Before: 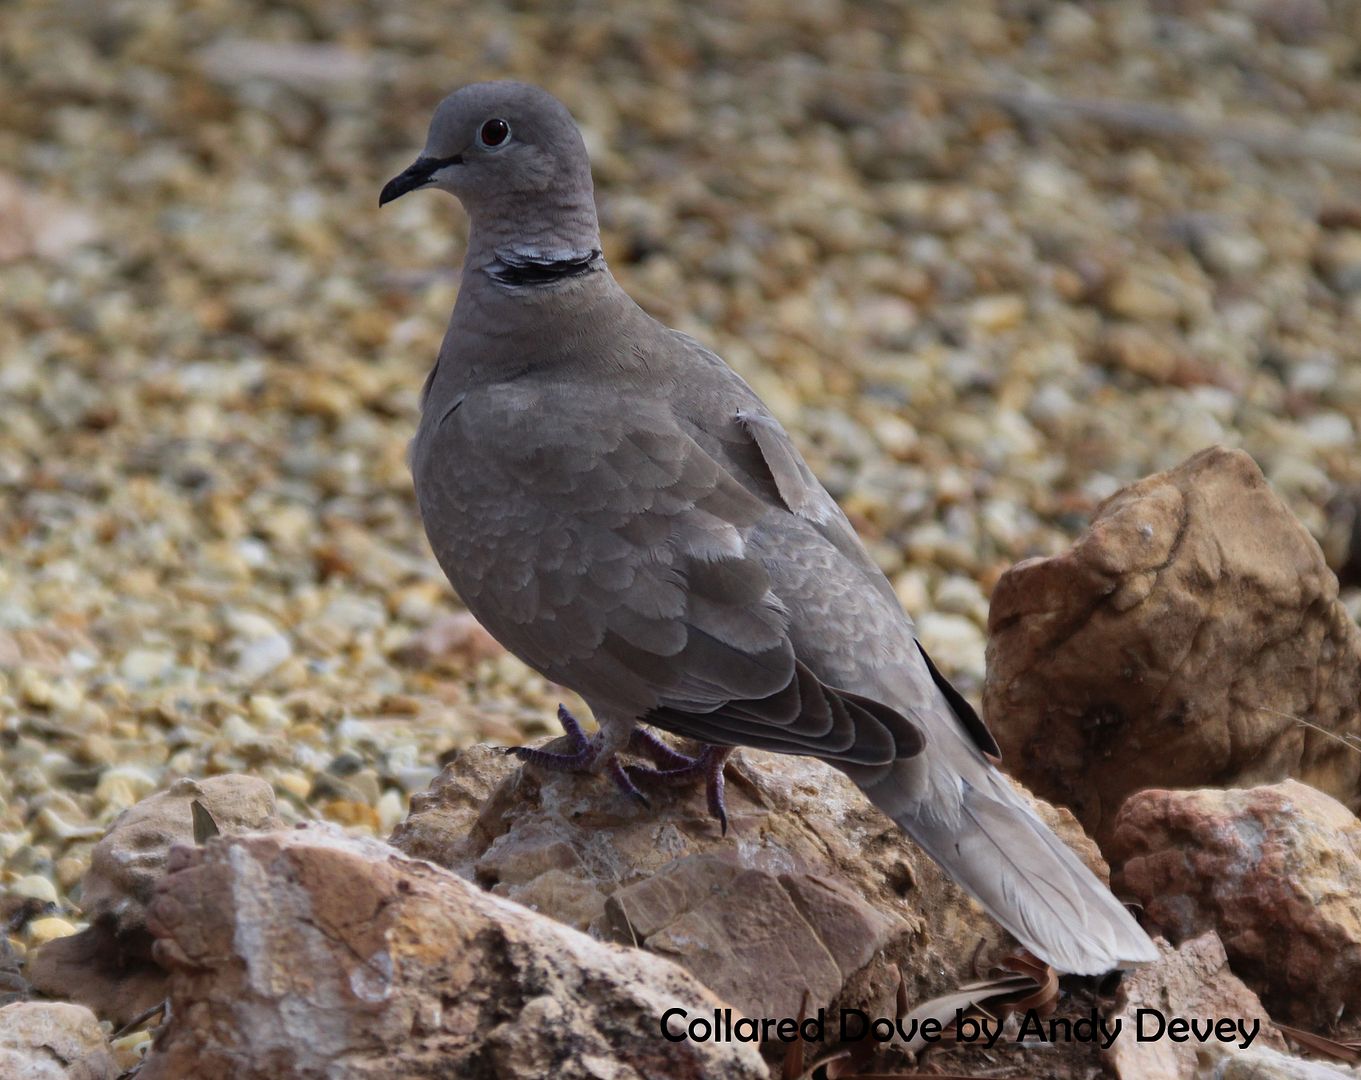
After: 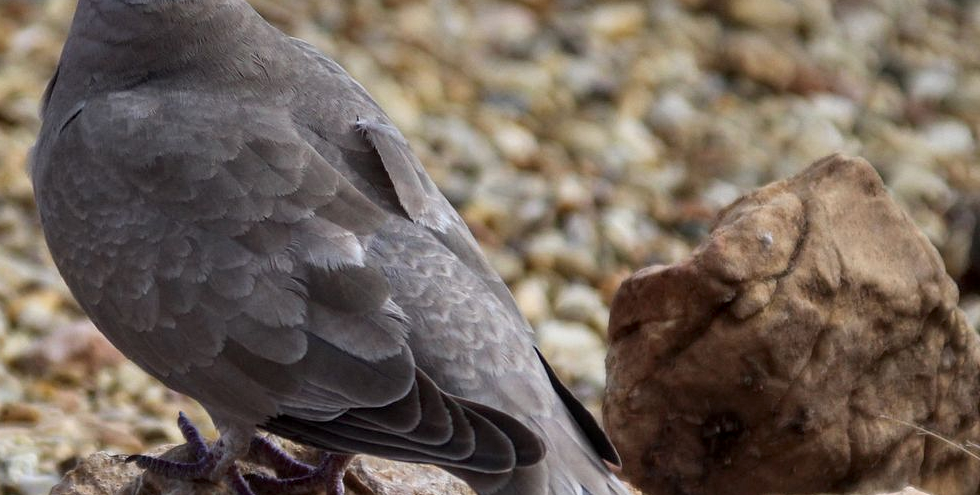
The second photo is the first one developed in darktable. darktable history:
local contrast: detail 130%
crop and rotate: left 27.938%, top 27.046%, bottom 27.046%
